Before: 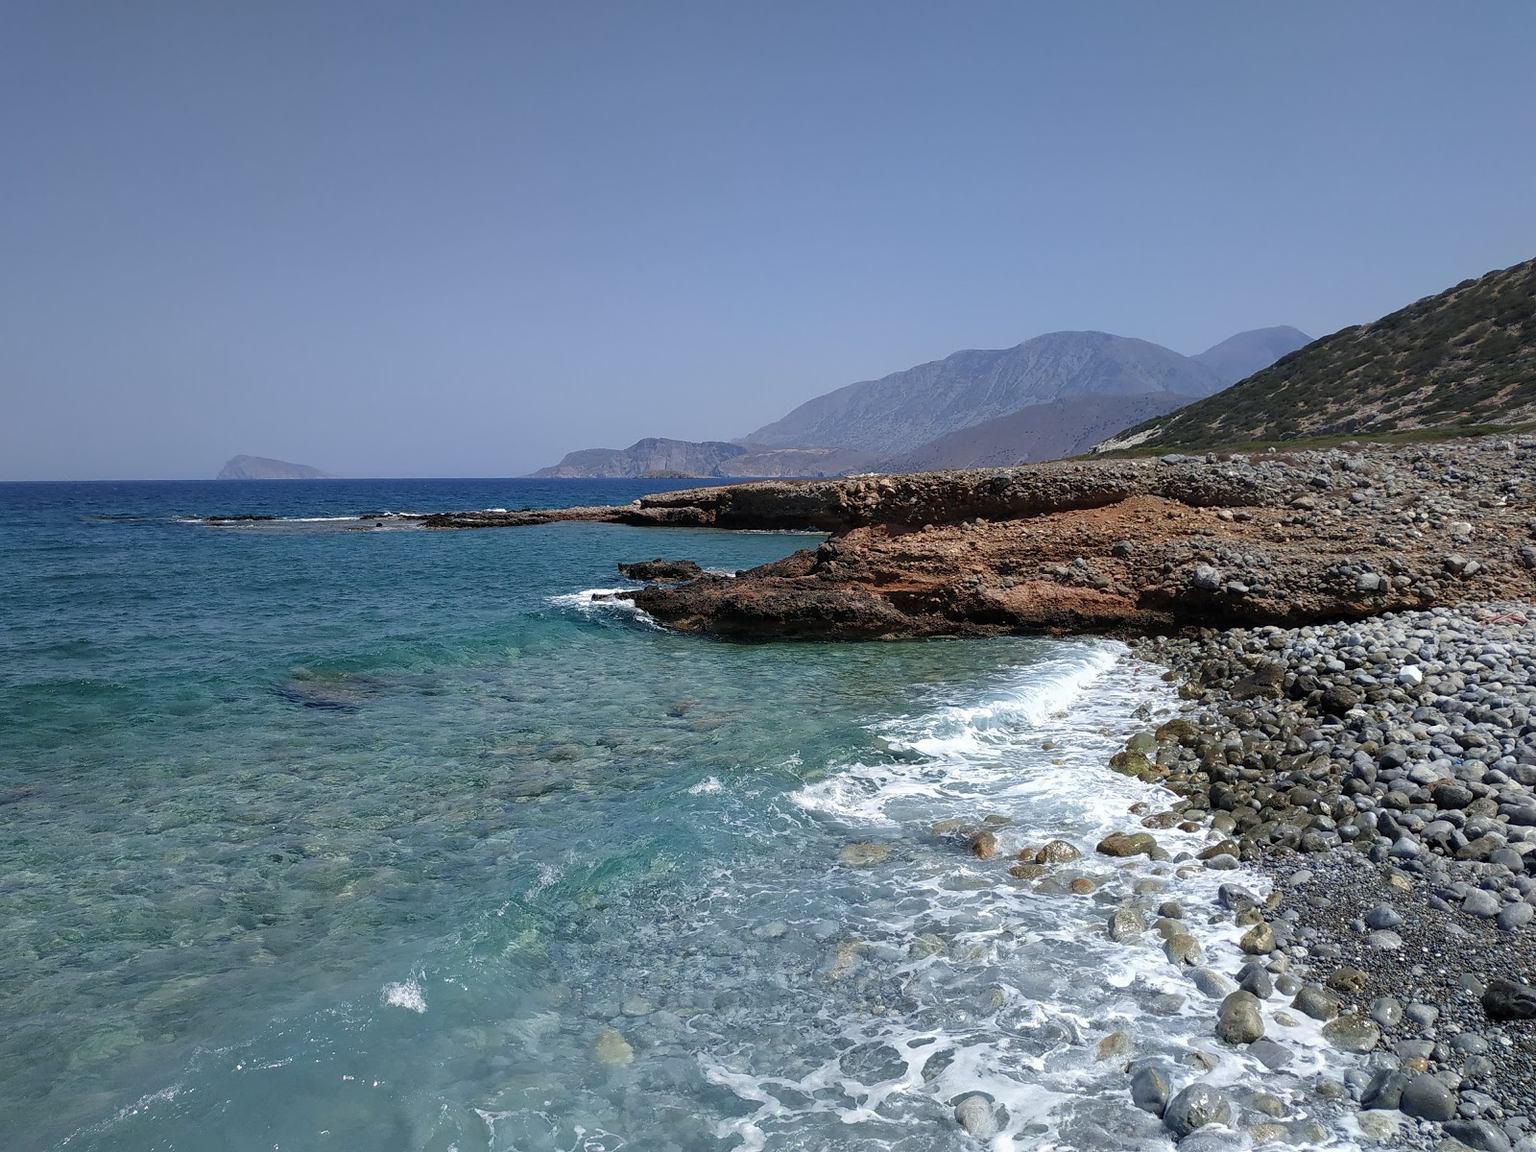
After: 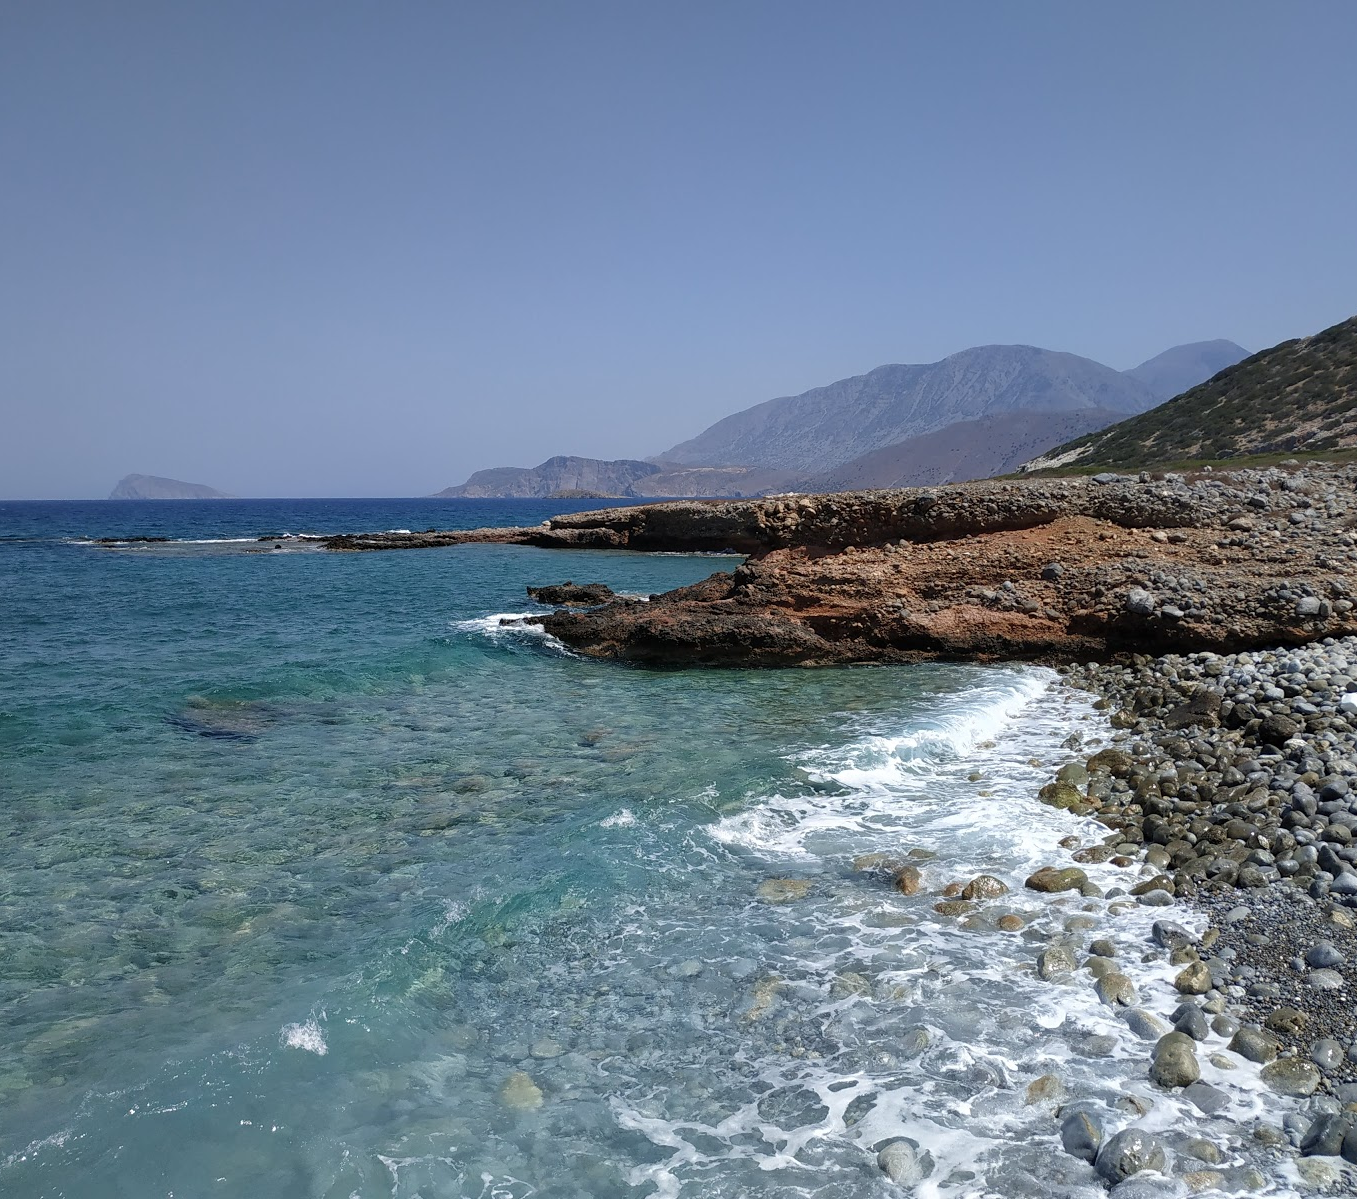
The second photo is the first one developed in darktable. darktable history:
crop: left 7.344%, right 7.792%
